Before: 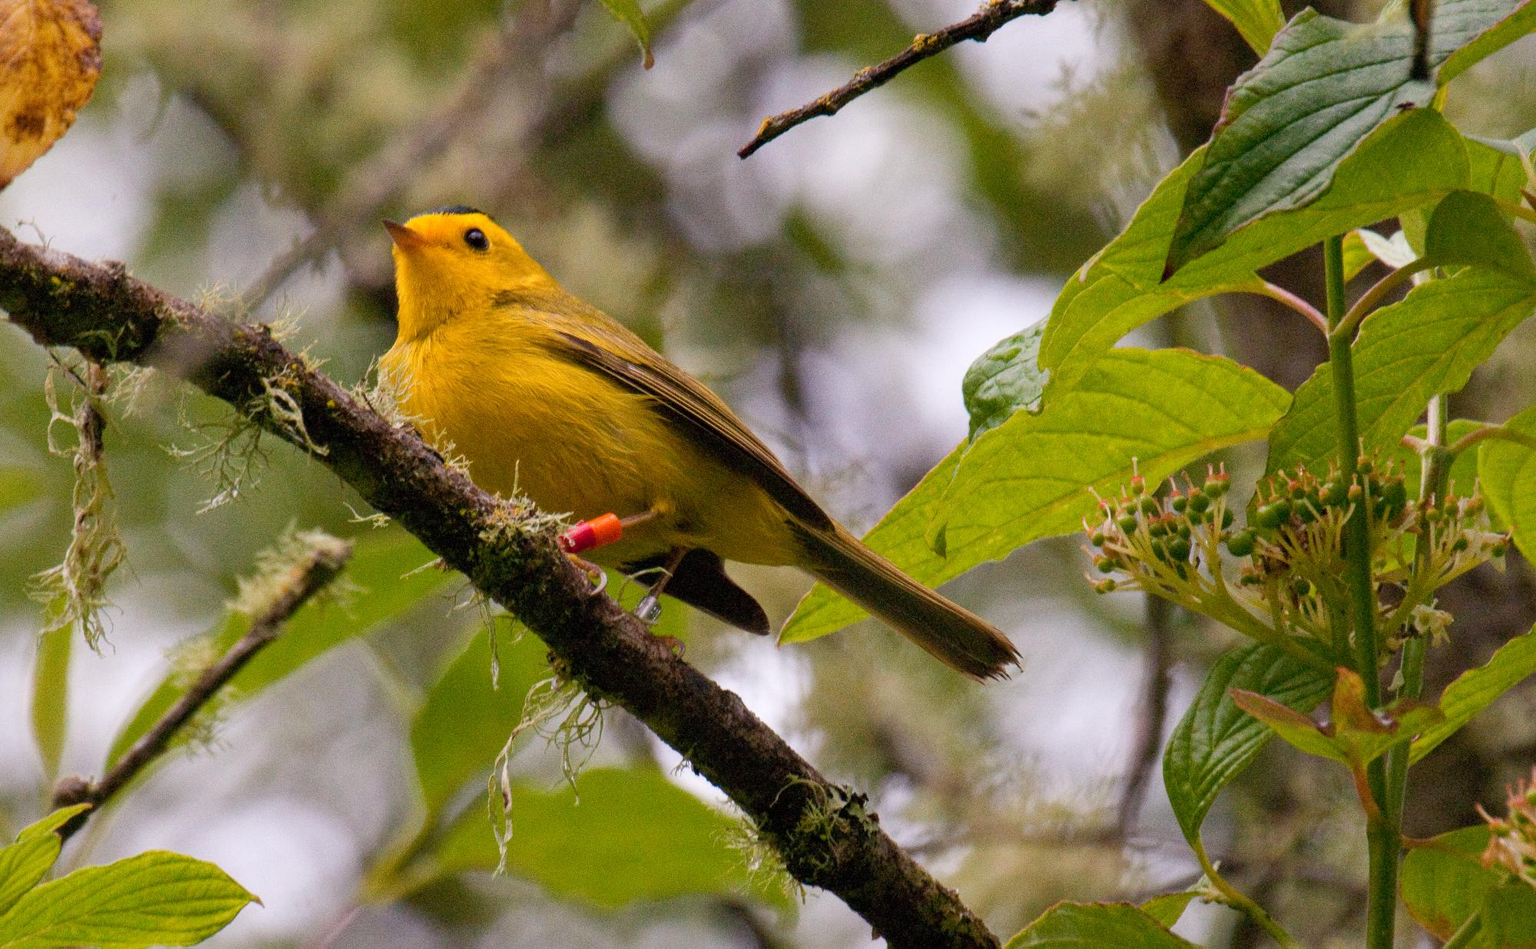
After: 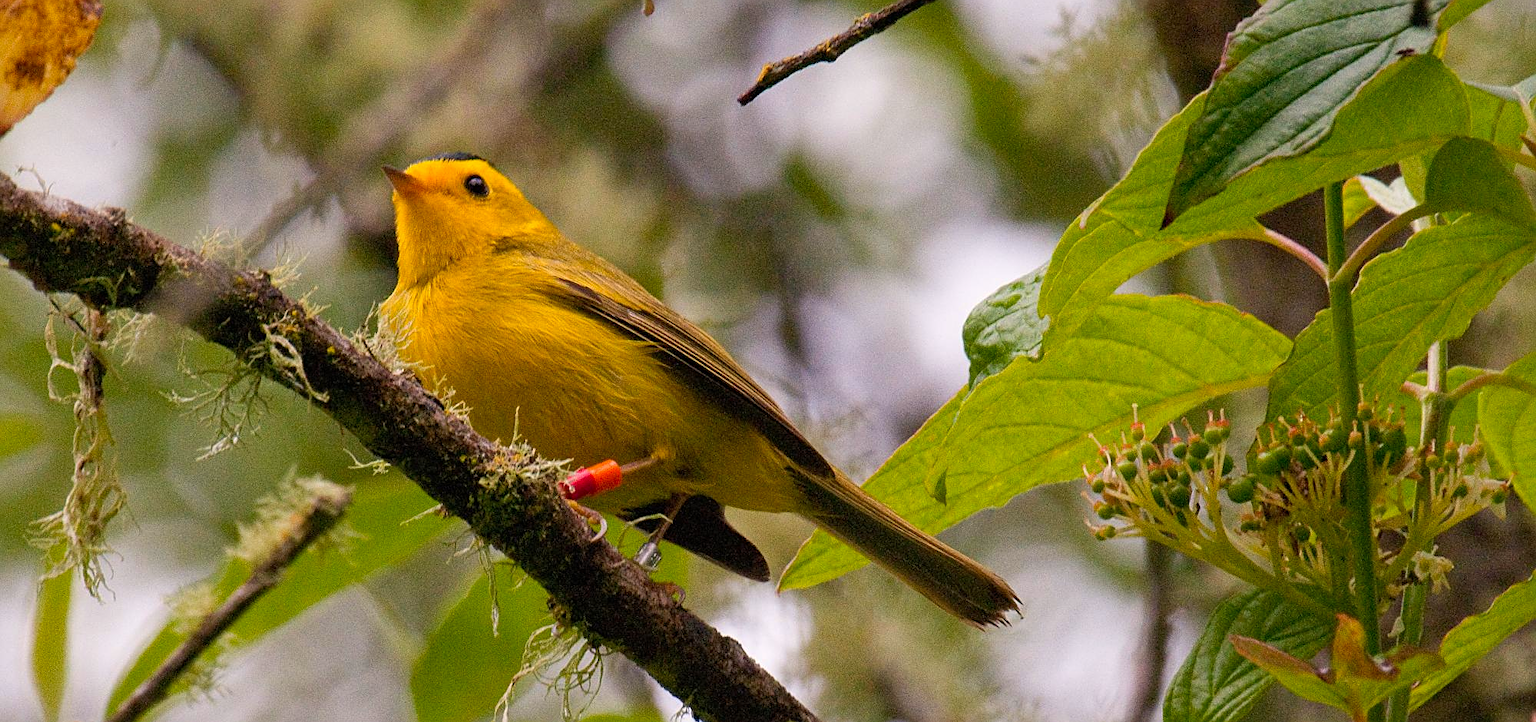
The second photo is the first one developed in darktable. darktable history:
levels: mode automatic, levels [0.072, 0.414, 0.976]
sharpen: on, module defaults
crop: top 5.719%, bottom 18.082%
color correction: highlights a* 0.617, highlights b* 2.87, saturation 1.1
